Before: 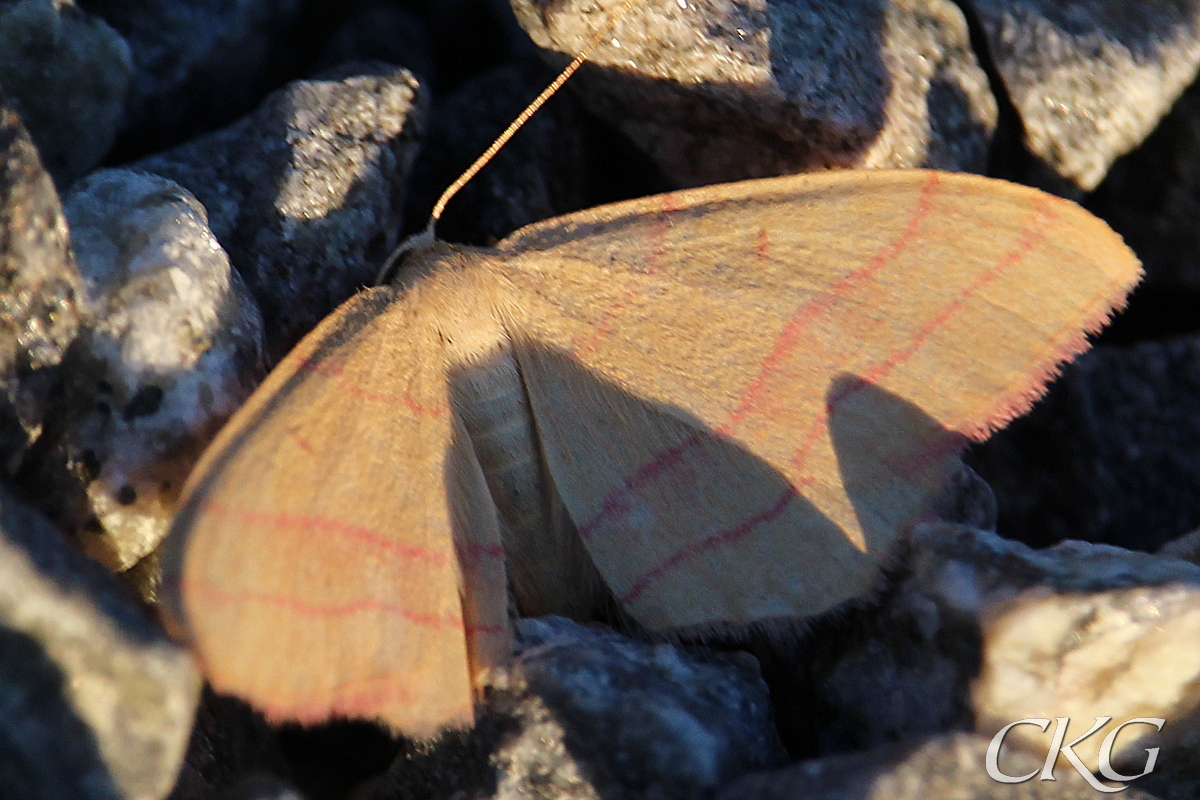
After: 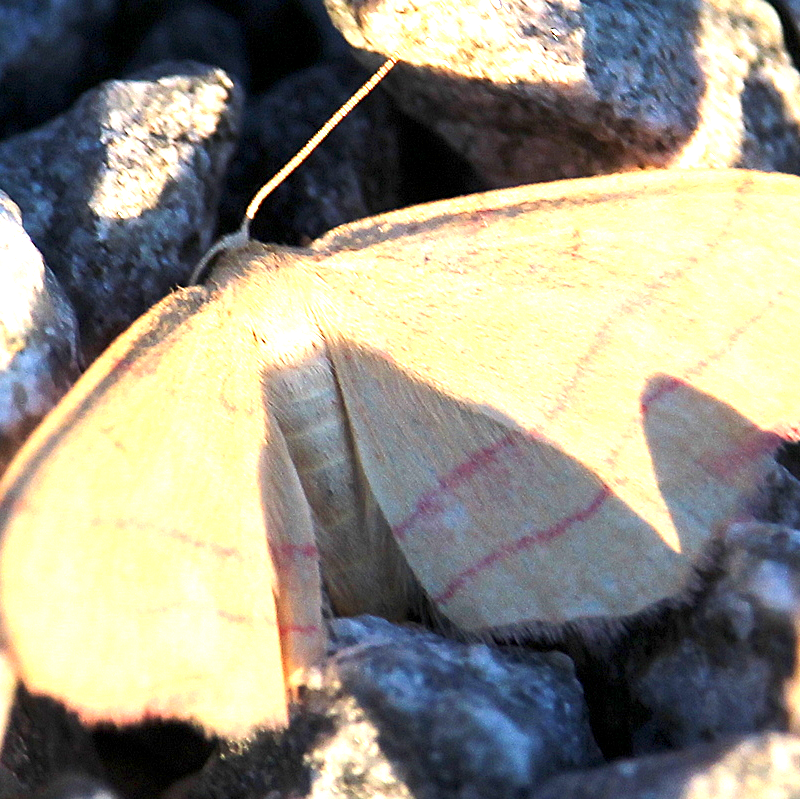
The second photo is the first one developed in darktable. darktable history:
exposure: black level correction 0.001, exposure 1.82 EV, compensate highlight preservation false
crop and rotate: left 15.571%, right 17.755%
